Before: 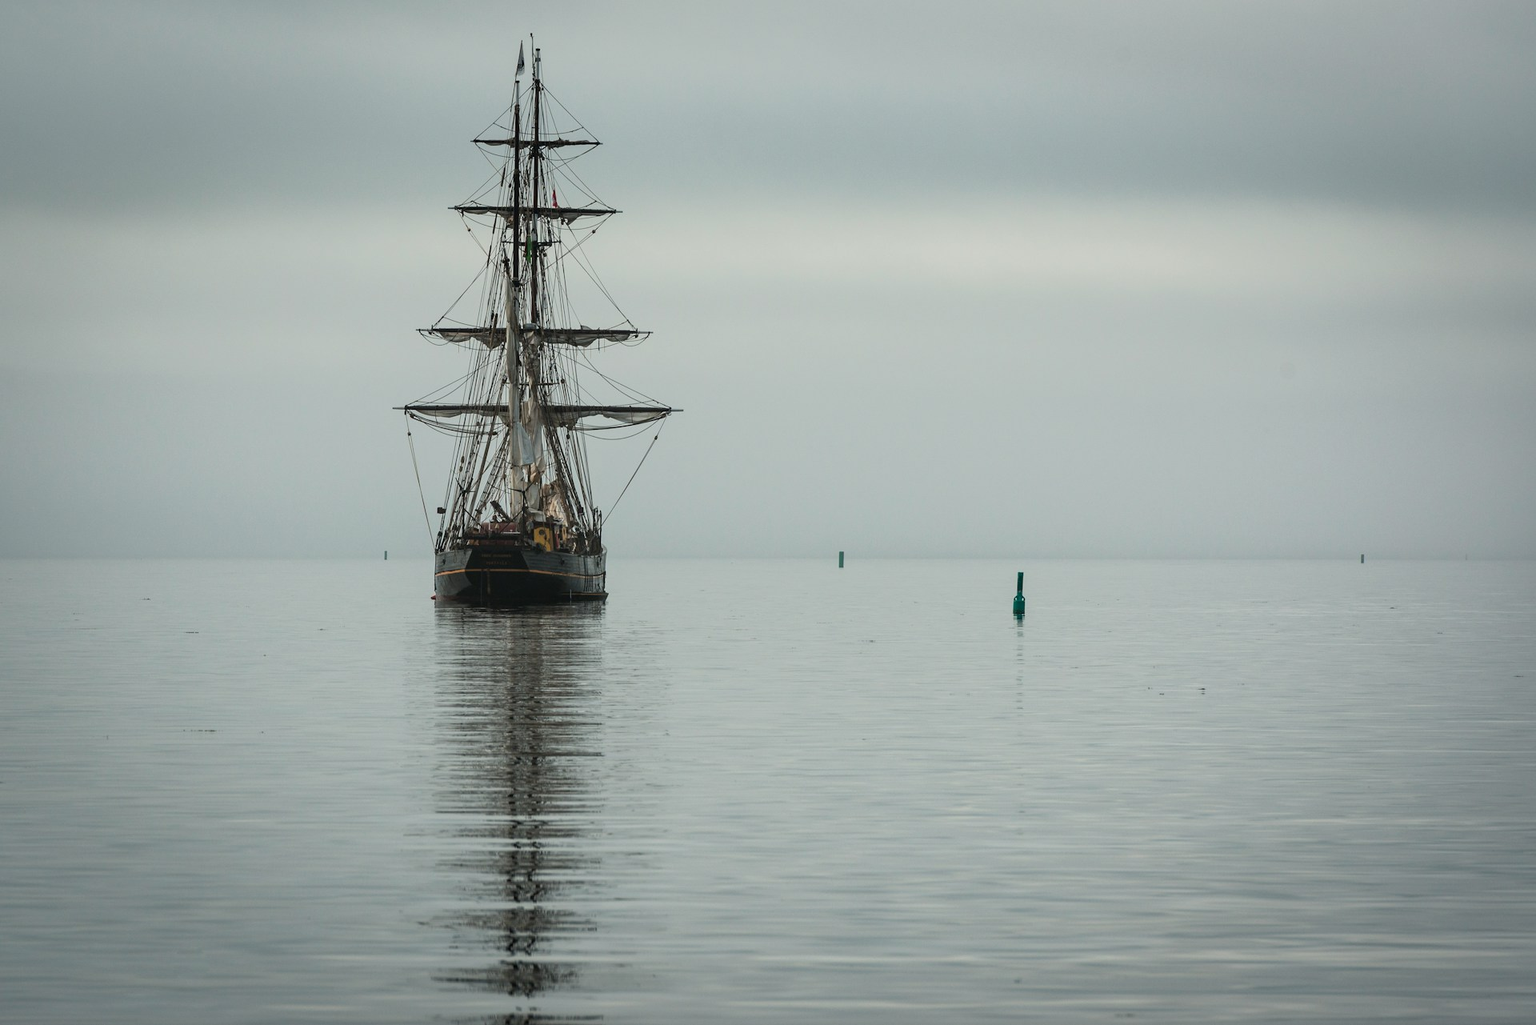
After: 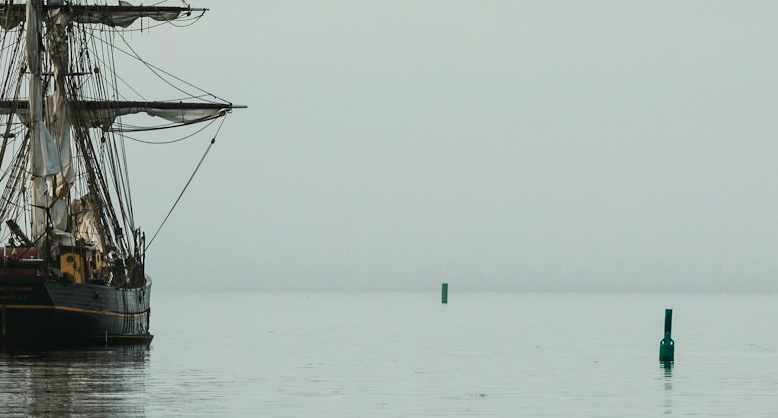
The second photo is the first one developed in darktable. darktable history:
crop: left 31.618%, top 31.76%, right 27.811%, bottom 35.594%
contrast brightness saturation: contrast 0.148, brightness -0.008, saturation 0.103
